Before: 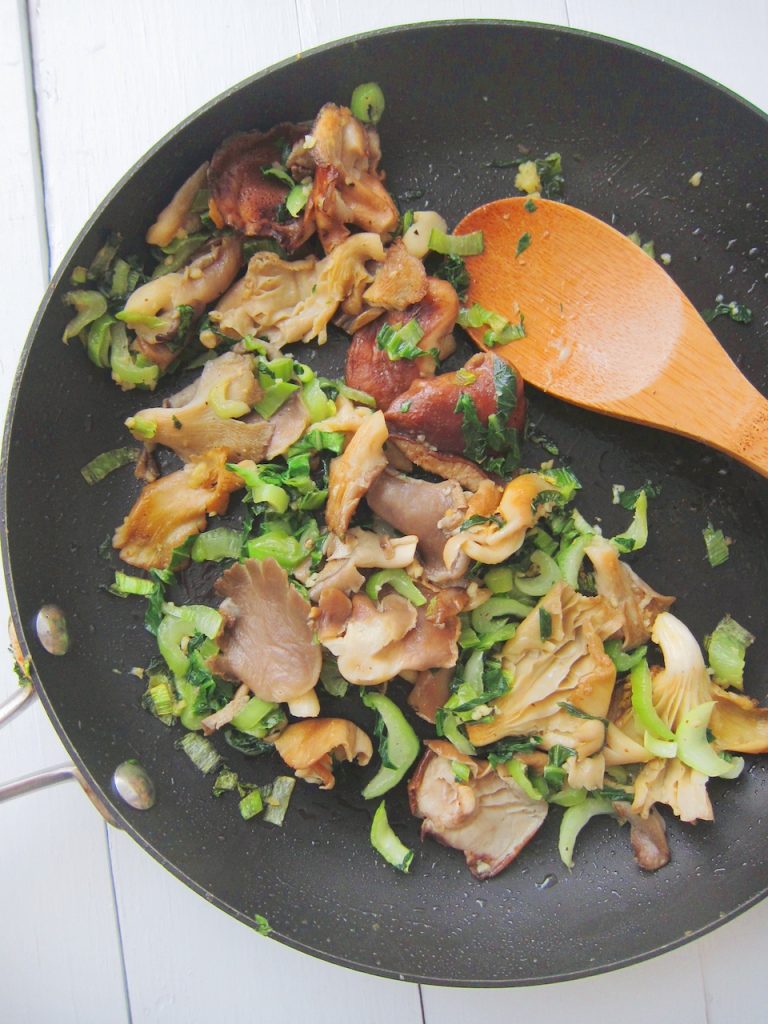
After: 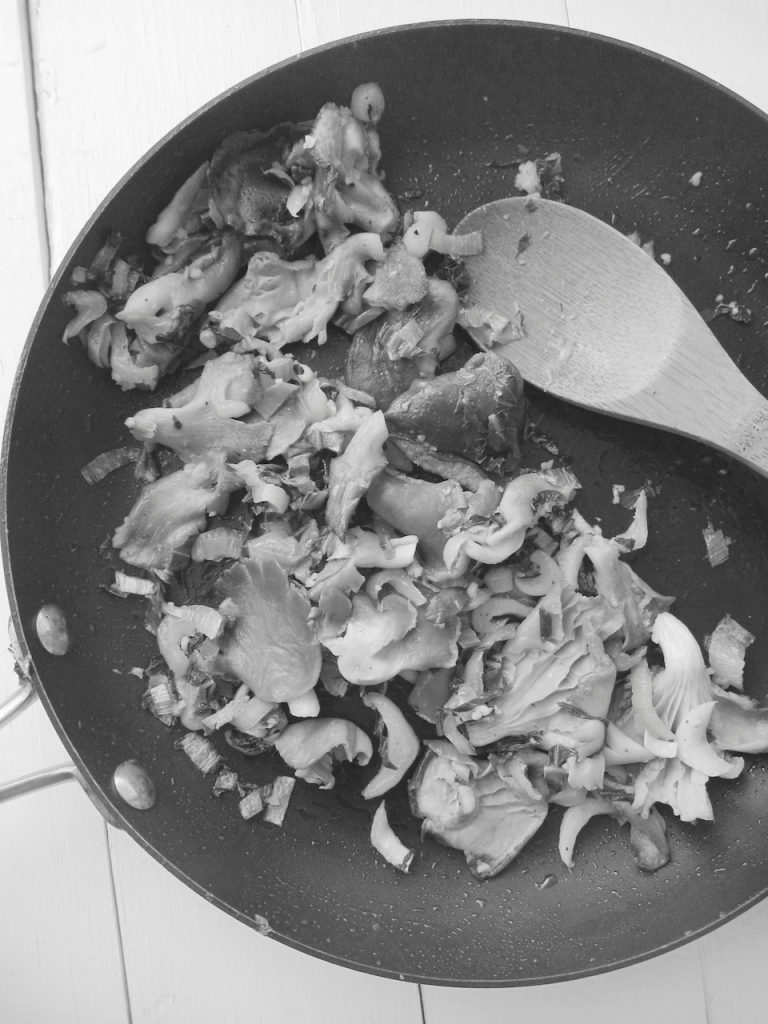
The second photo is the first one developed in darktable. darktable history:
contrast brightness saturation: saturation -0.99
